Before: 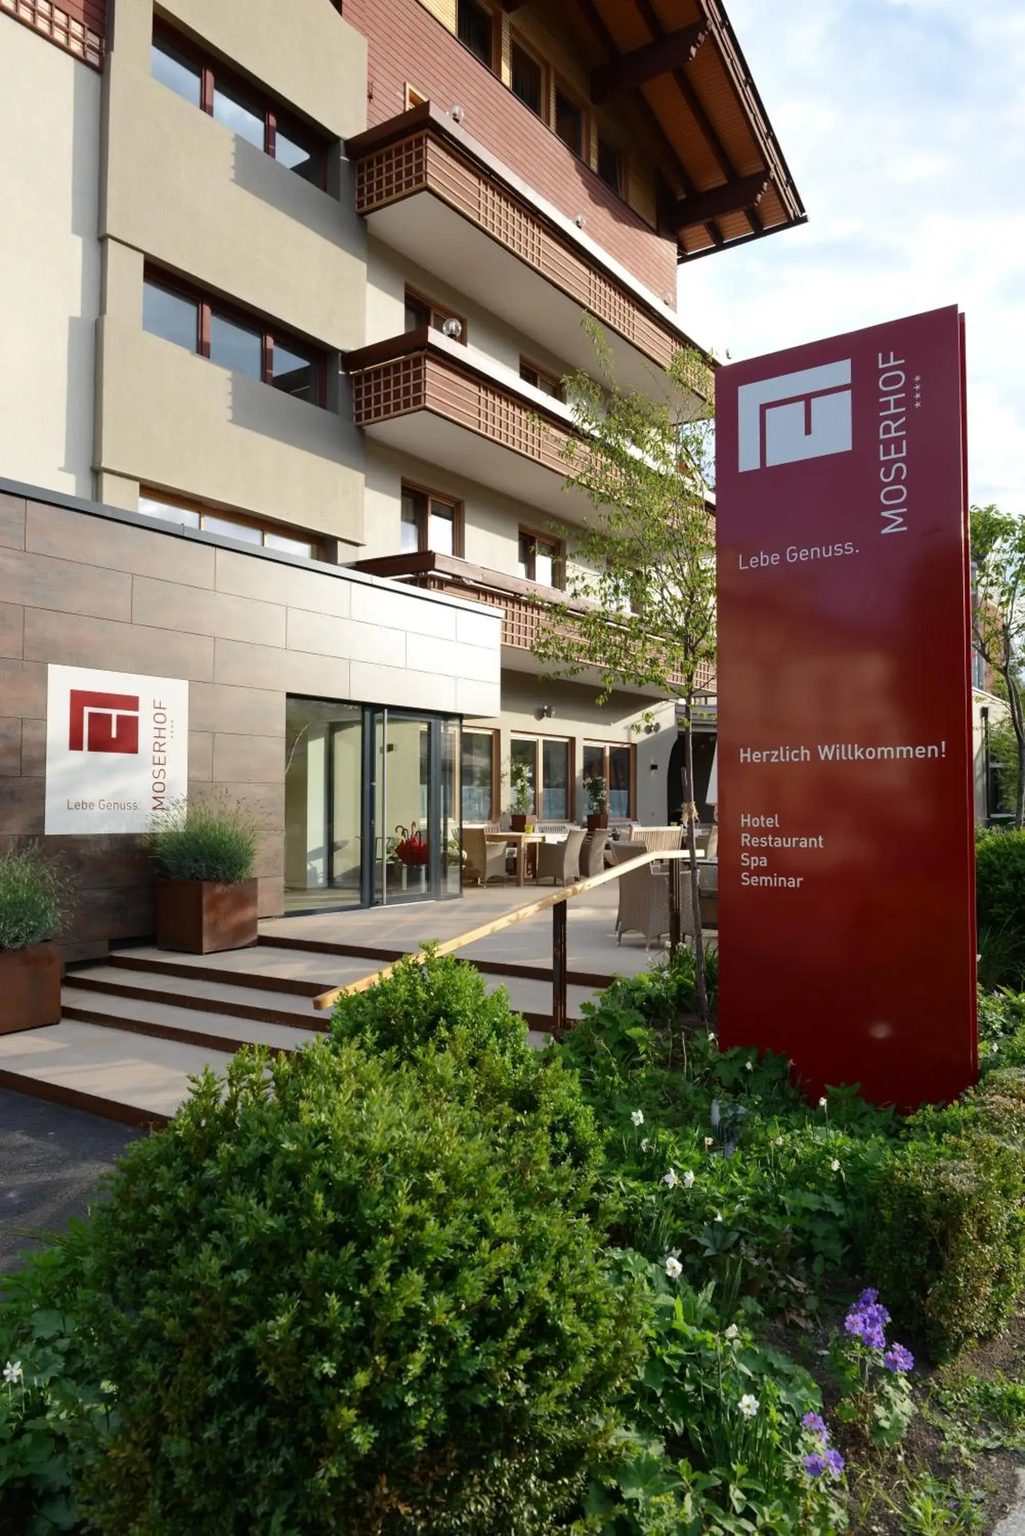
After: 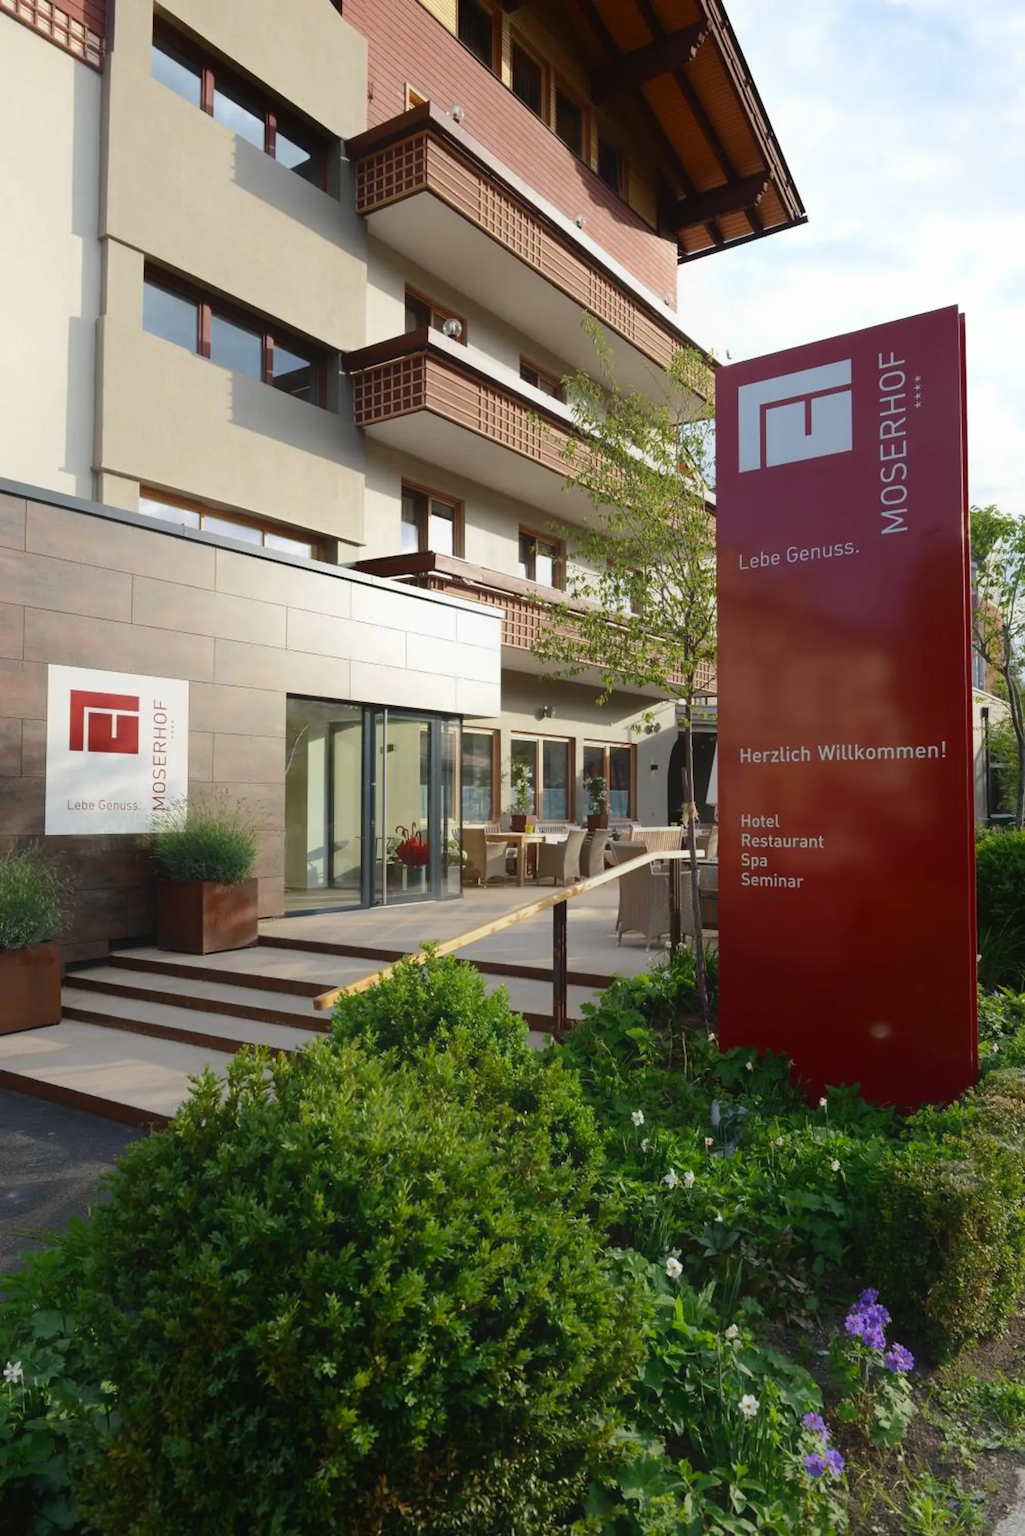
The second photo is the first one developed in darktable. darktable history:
contrast equalizer: octaves 7, y [[0.535, 0.543, 0.548, 0.548, 0.542, 0.532], [0.5 ×6], [0.5 ×6], [0 ×6], [0 ×6]], mix -0.997
